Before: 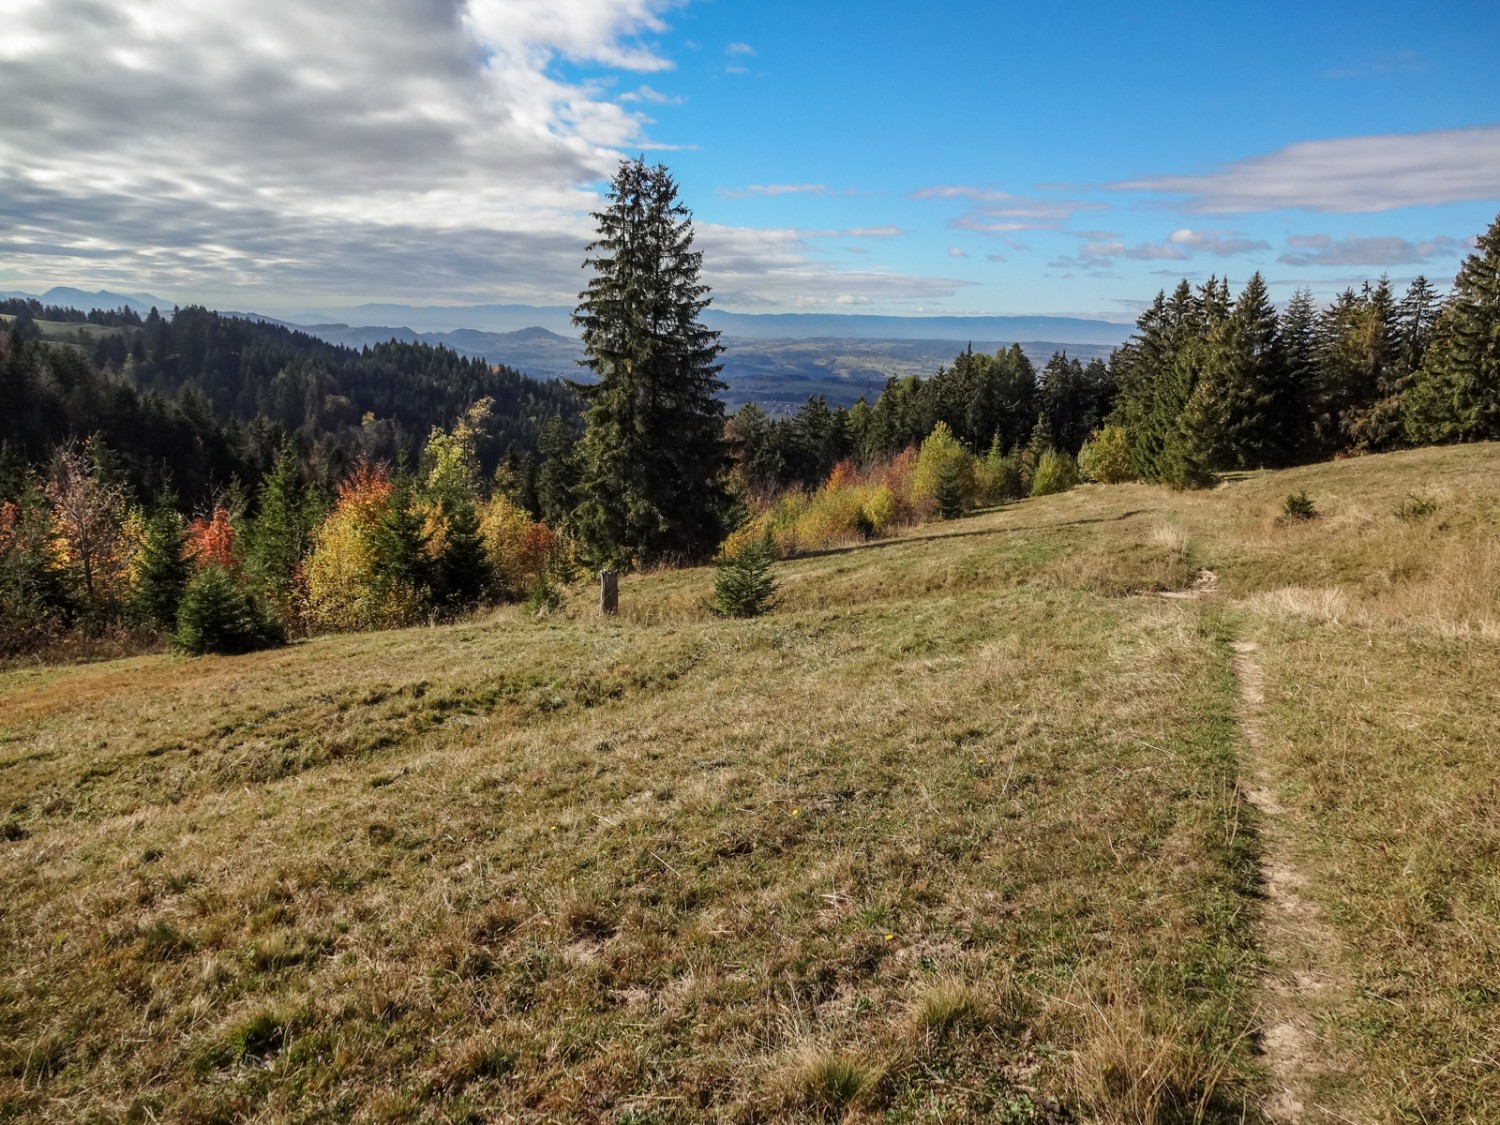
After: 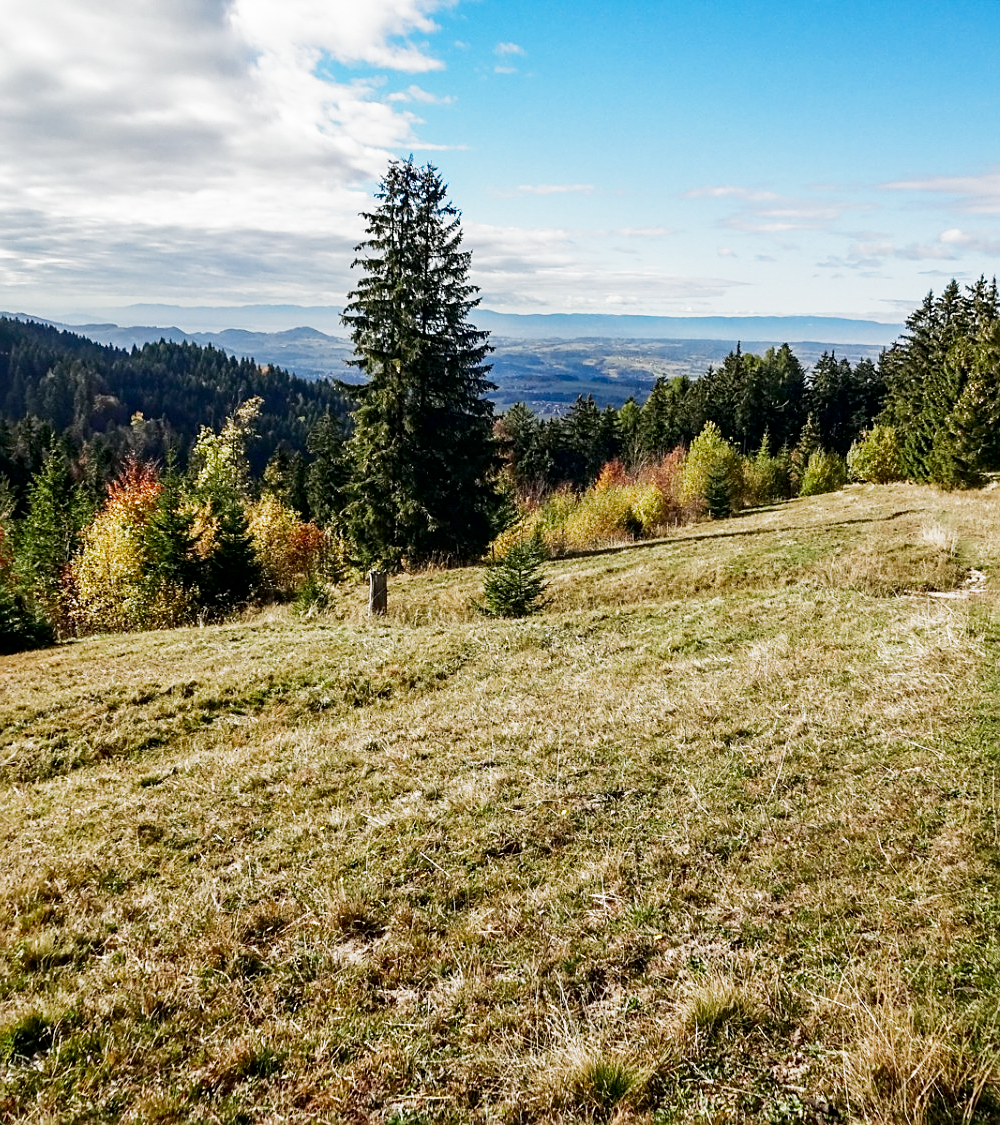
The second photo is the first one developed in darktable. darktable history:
crop and rotate: left 15.446%, right 17.836%
sharpen: on, module defaults
contrast brightness saturation: contrast 0.07, brightness -0.14, saturation 0.11
color balance: mode lift, gamma, gain (sRGB), lift [1, 1, 1.022, 1.026]
filmic rgb: middle gray luminance 9.23%, black relative exposure -10.55 EV, white relative exposure 3.45 EV, threshold 6 EV, target black luminance 0%, hardness 5.98, latitude 59.69%, contrast 1.087, highlights saturation mix 5%, shadows ↔ highlights balance 29.23%, add noise in highlights 0, preserve chrominance no, color science v3 (2019), use custom middle-gray values true, iterations of high-quality reconstruction 0, contrast in highlights soft, enable highlight reconstruction true
tone equalizer: on, module defaults
